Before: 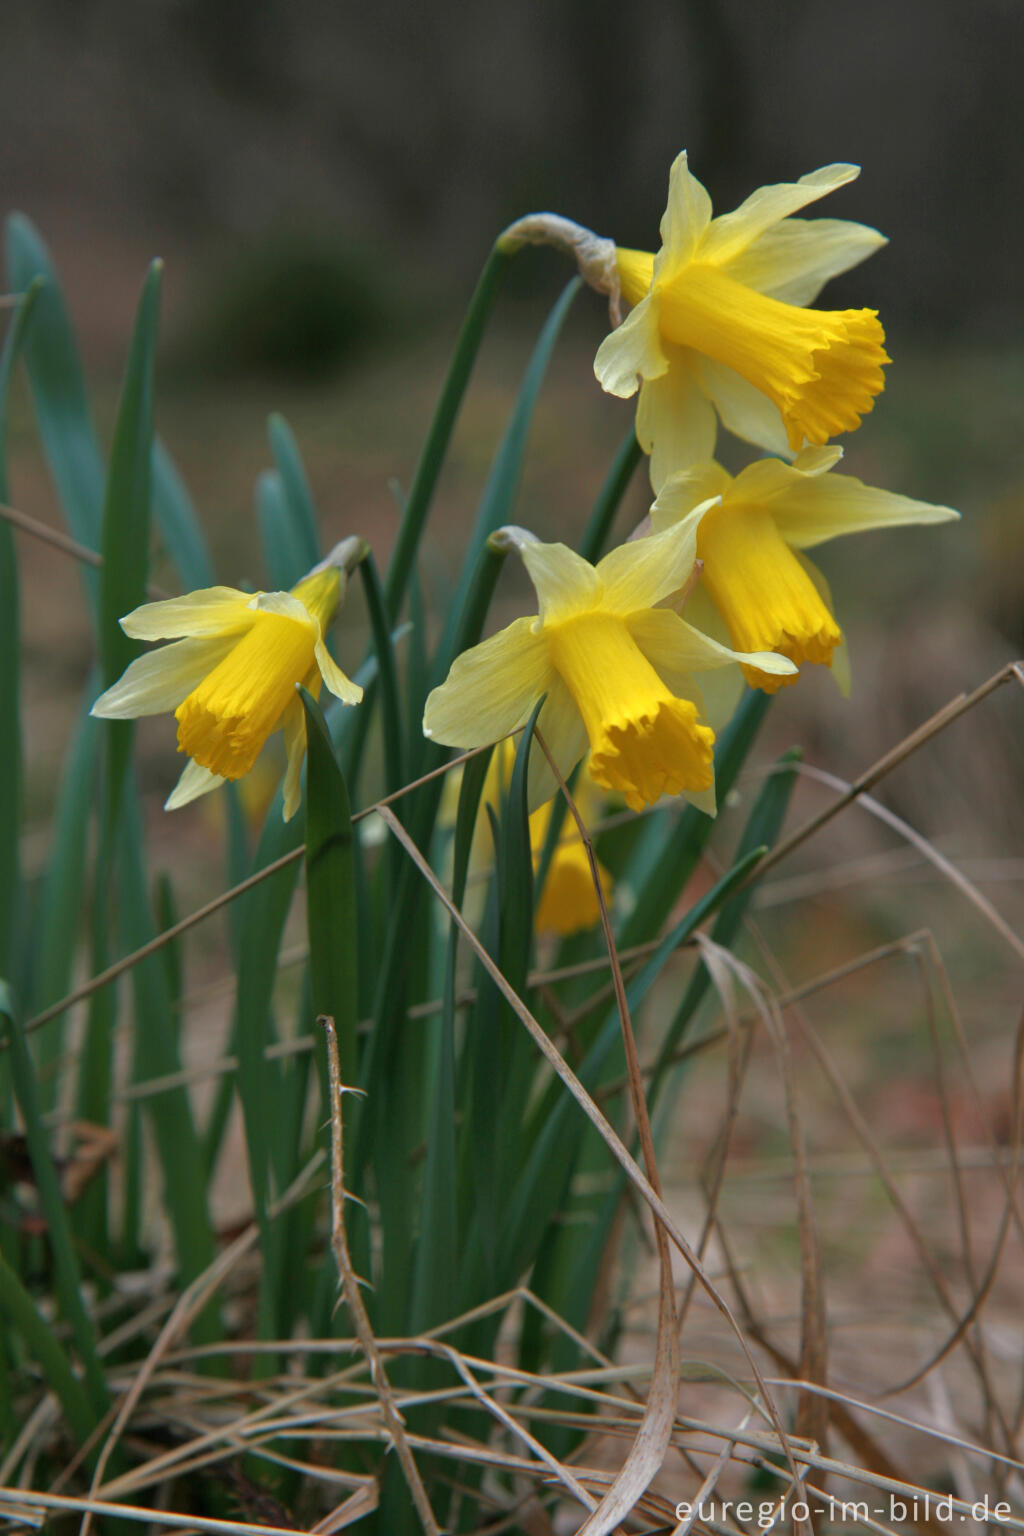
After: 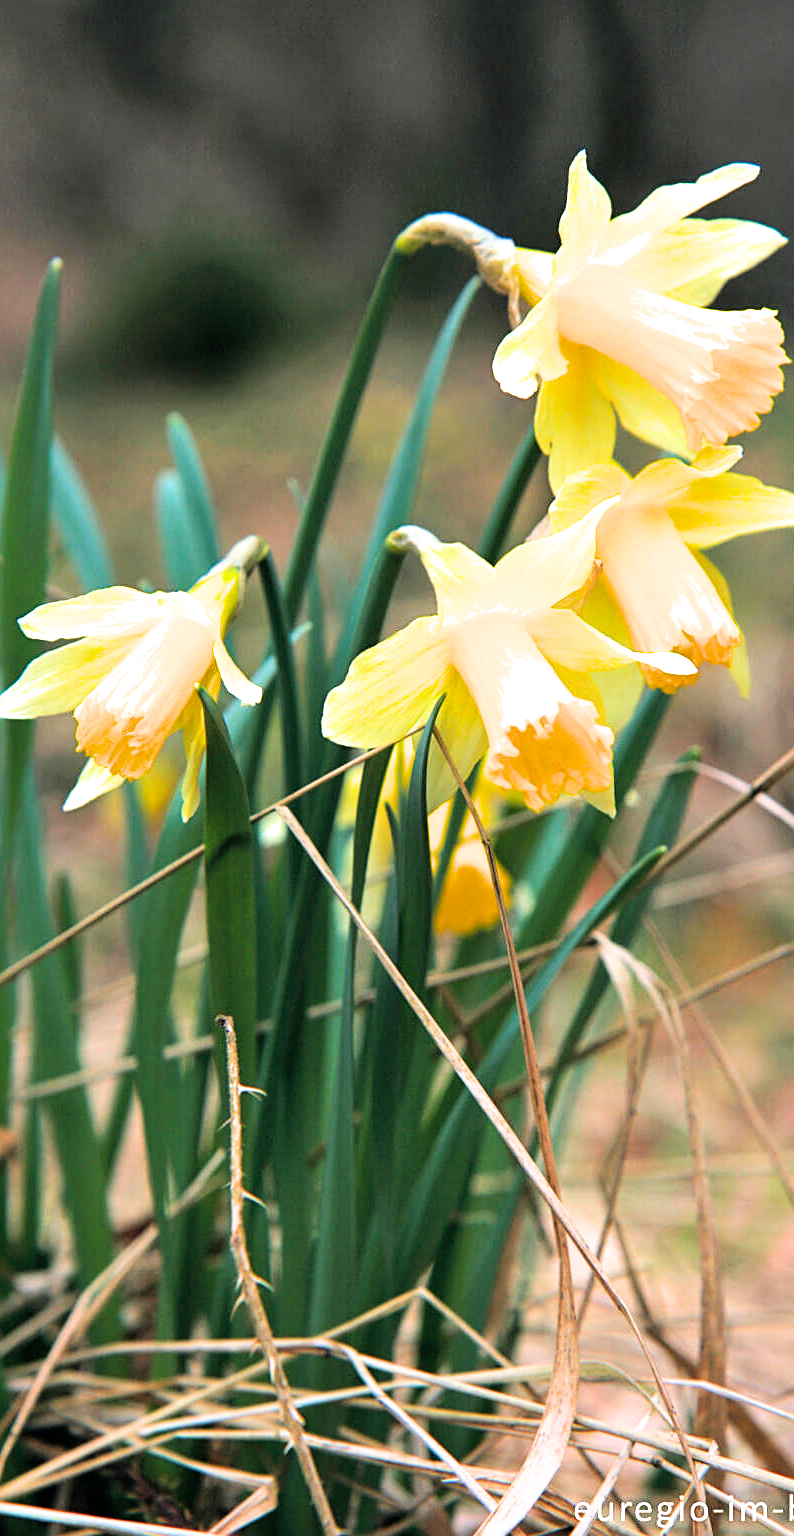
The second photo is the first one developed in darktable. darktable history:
crop: left 9.866%, right 12.516%
filmic rgb: black relative exposure -7.98 EV, white relative exposure 4.06 EV, hardness 4.13, latitude 49.32%, contrast 1.101, color science v6 (2022)
exposure: black level correction 0, exposure 0.695 EV, compensate exposure bias true, compensate highlight preservation false
sharpen: on, module defaults
color balance rgb: power › hue 72.67°, highlights gain › chroma 1.342%, highlights gain › hue 55.22°, global offset › chroma 0.104%, global offset › hue 249.29°, perceptual saturation grading › global saturation 0.285%, perceptual brilliance grading › global brilliance 19.361%, perceptual brilliance grading › shadows -39.515%, global vibrance 34.44%
